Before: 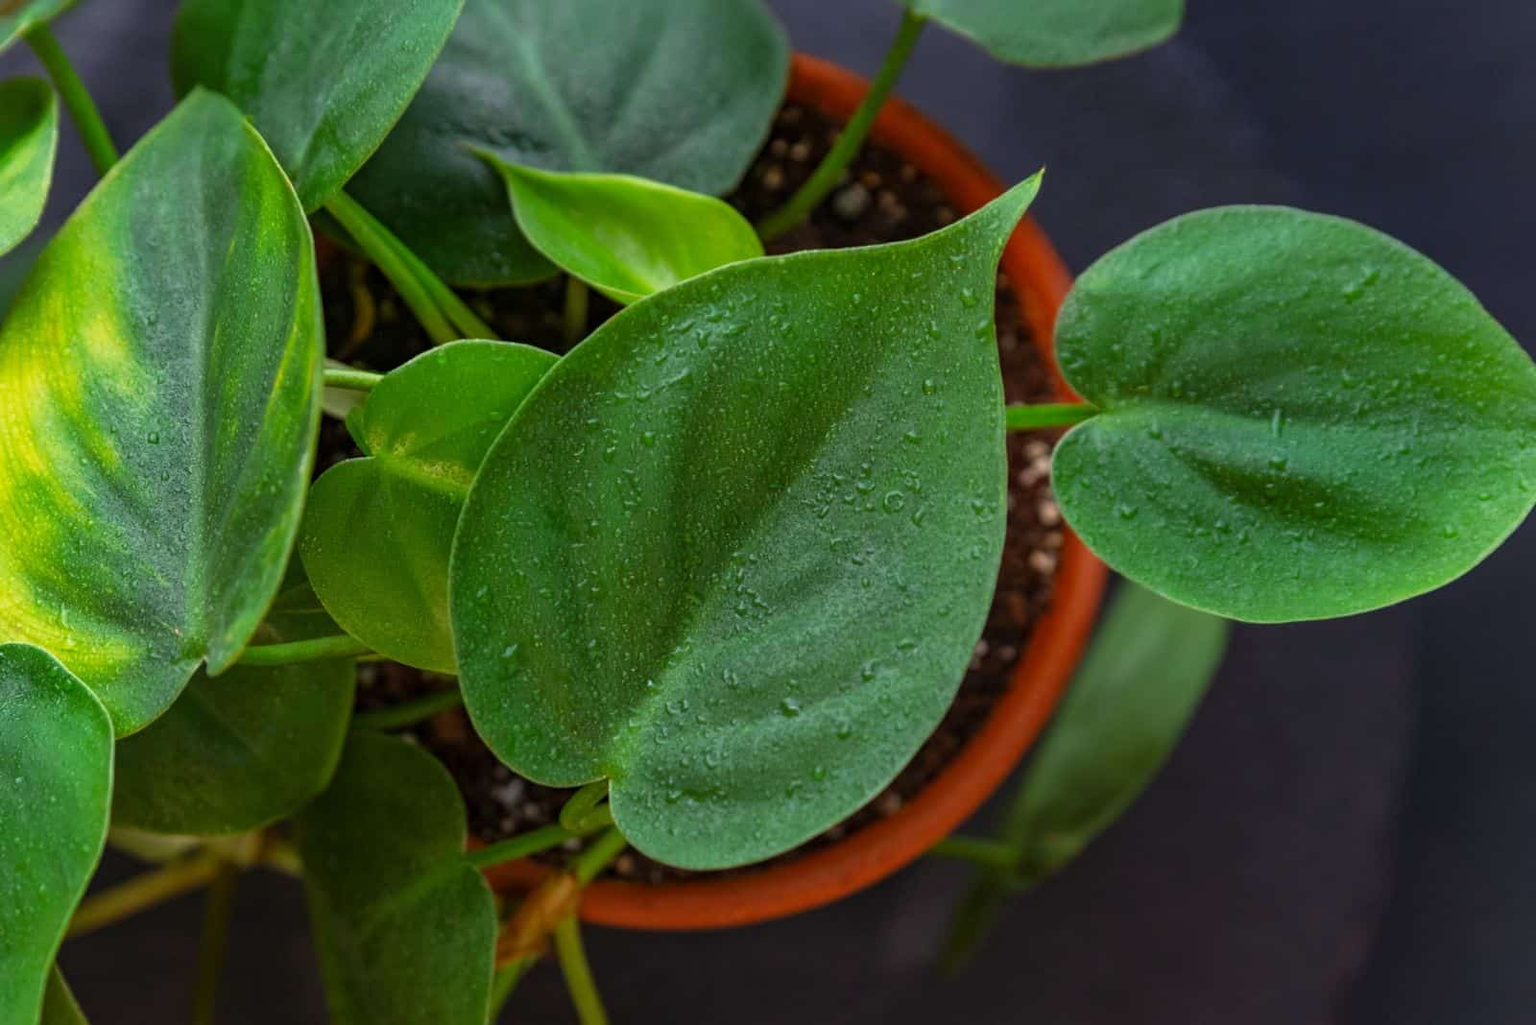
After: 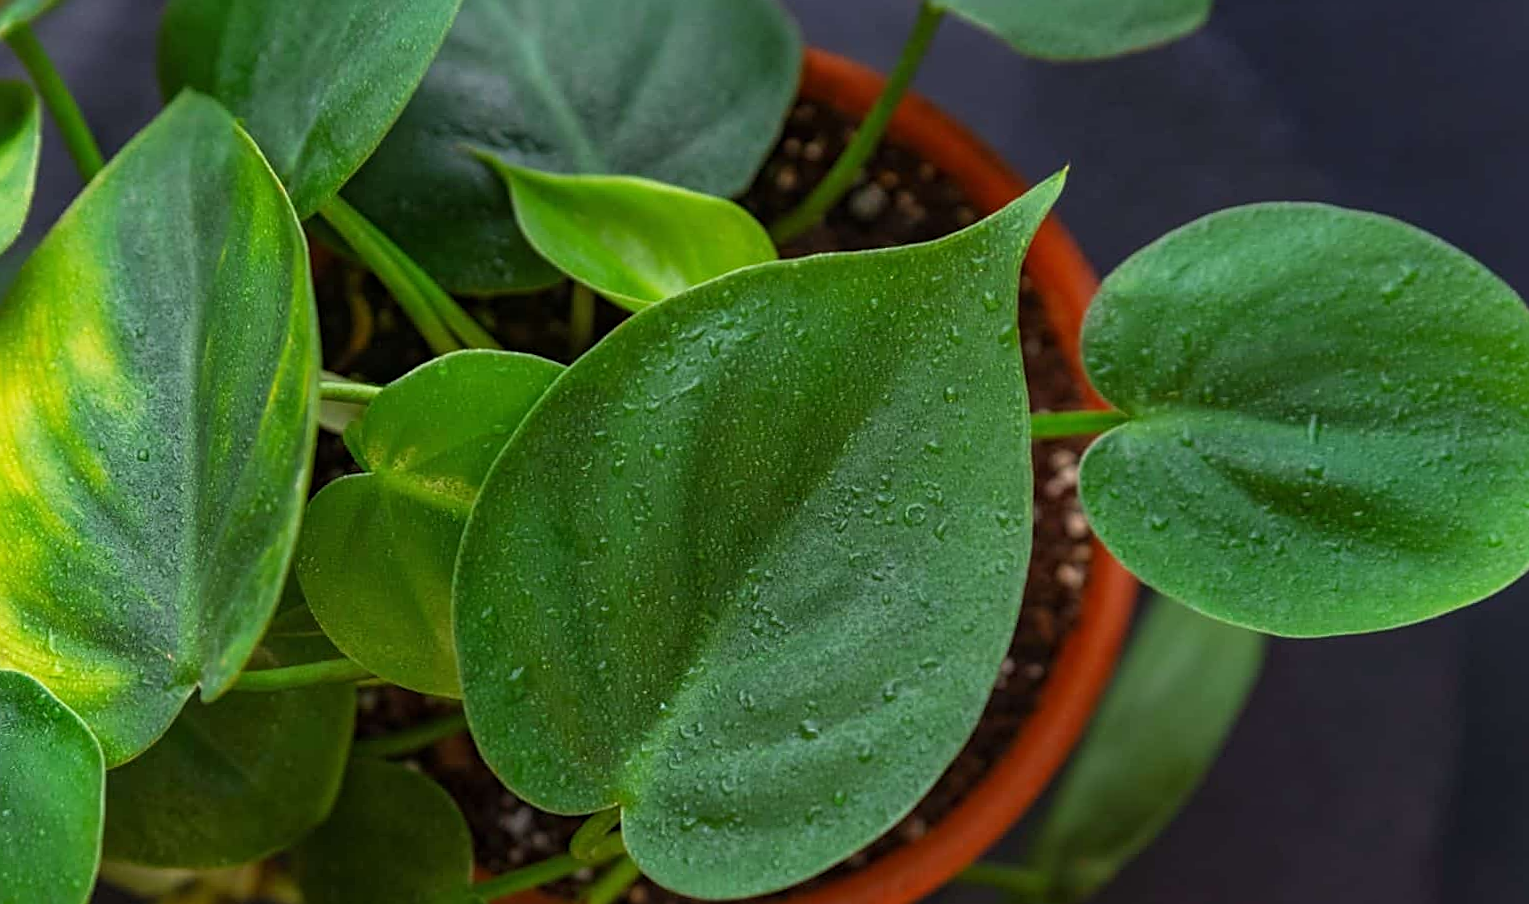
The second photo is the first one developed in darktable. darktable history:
sharpen: on, module defaults
crop and rotate: angle 0.516°, left 0.369%, right 2.755%, bottom 14.182%
